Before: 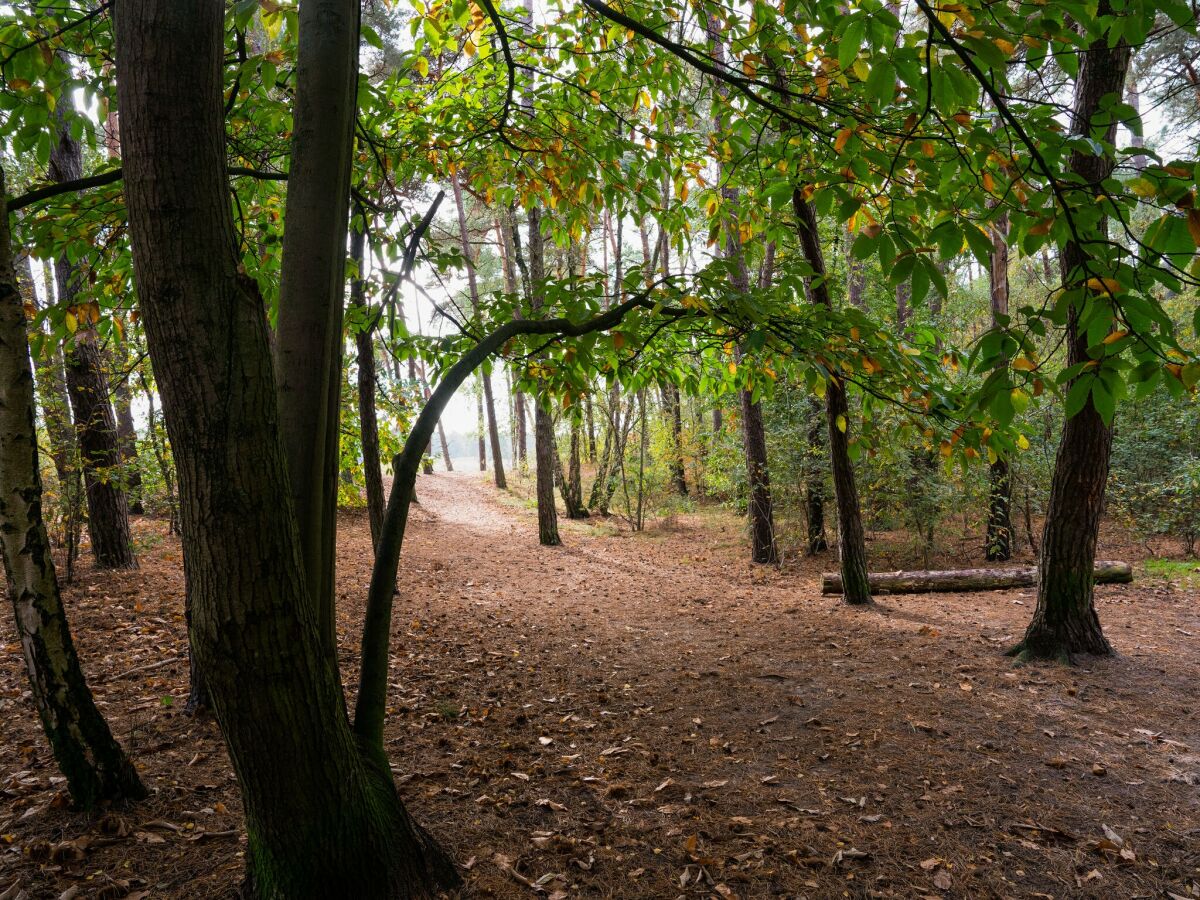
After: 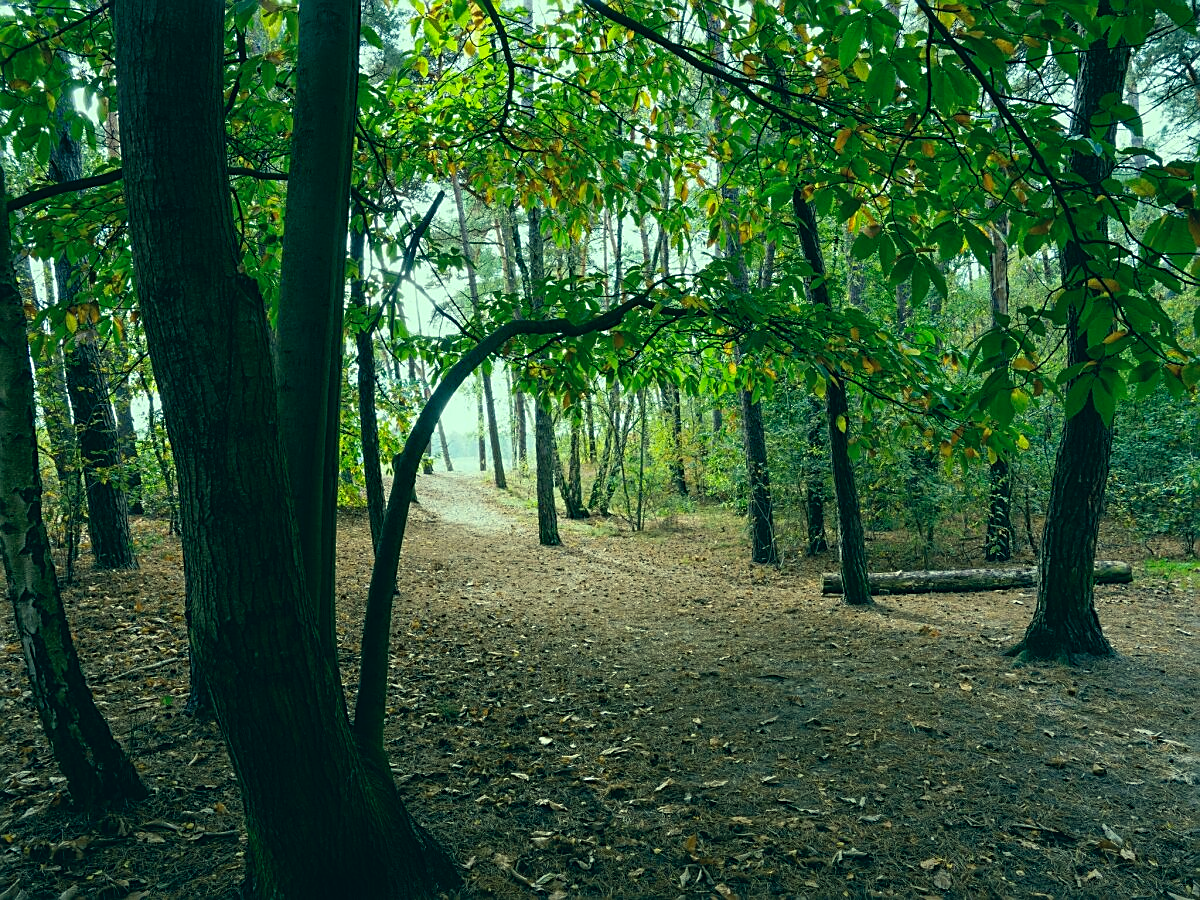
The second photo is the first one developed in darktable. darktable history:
sharpen: on, module defaults
color correction: highlights a* -20.08, highlights b* 9.8, shadows a* -20.4, shadows b* -10.76
